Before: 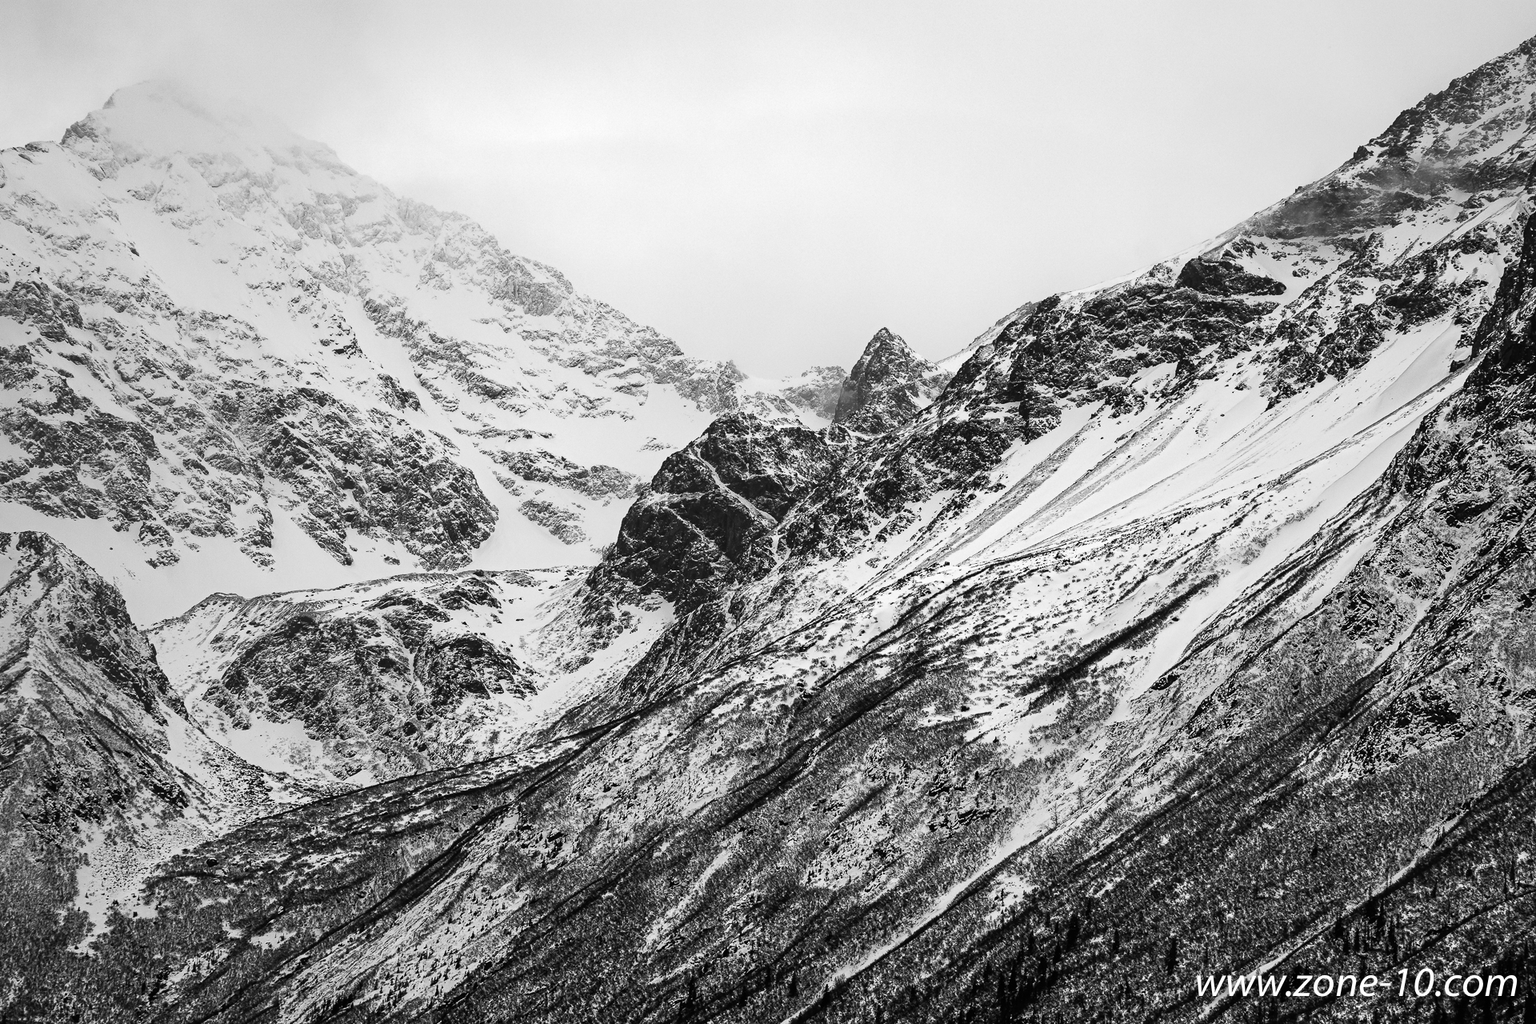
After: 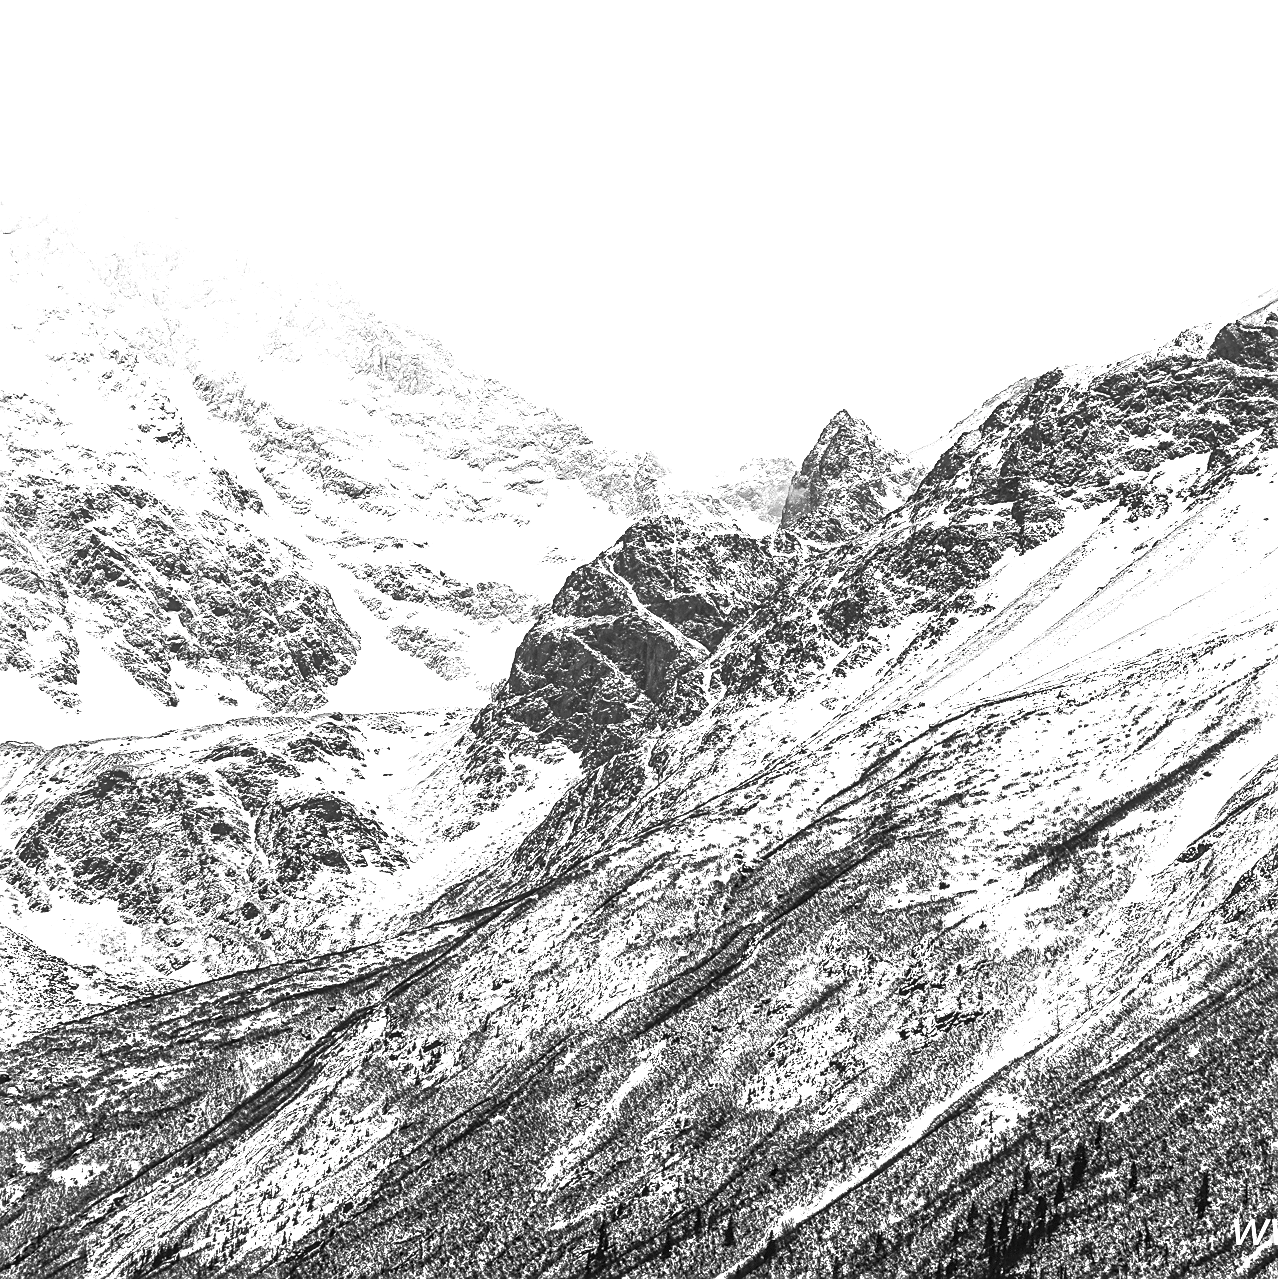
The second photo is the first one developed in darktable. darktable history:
exposure: black level correction 0, exposure 1.922 EV, compensate highlight preservation false
crop and rotate: left 13.691%, right 19.722%
local contrast: detail 130%
contrast brightness saturation: contrast 0.23, brightness 0.107, saturation 0.292
tone equalizer: -8 EV -0.005 EV, -7 EV 0.027 EV, -6 EV -0.008 EV, -5 EV 0.008 EV, -4 EV -0.049 EV, -3 EV -0.241 EV, -2 EV -0.671 EV, -1 EV -0.983 EV, +0 EV -0.965 EV, mask exposure compensation -0.499 EV
sharpen: amount 0.479
color balance rgb: linear chroma grading › global chroma 14.52%, perceptual saturation grading › global saturation 29.379%, perceptual brilliance grading › highlights 9.235%, perceptual brilliance grading › mid-tones 4.788%
